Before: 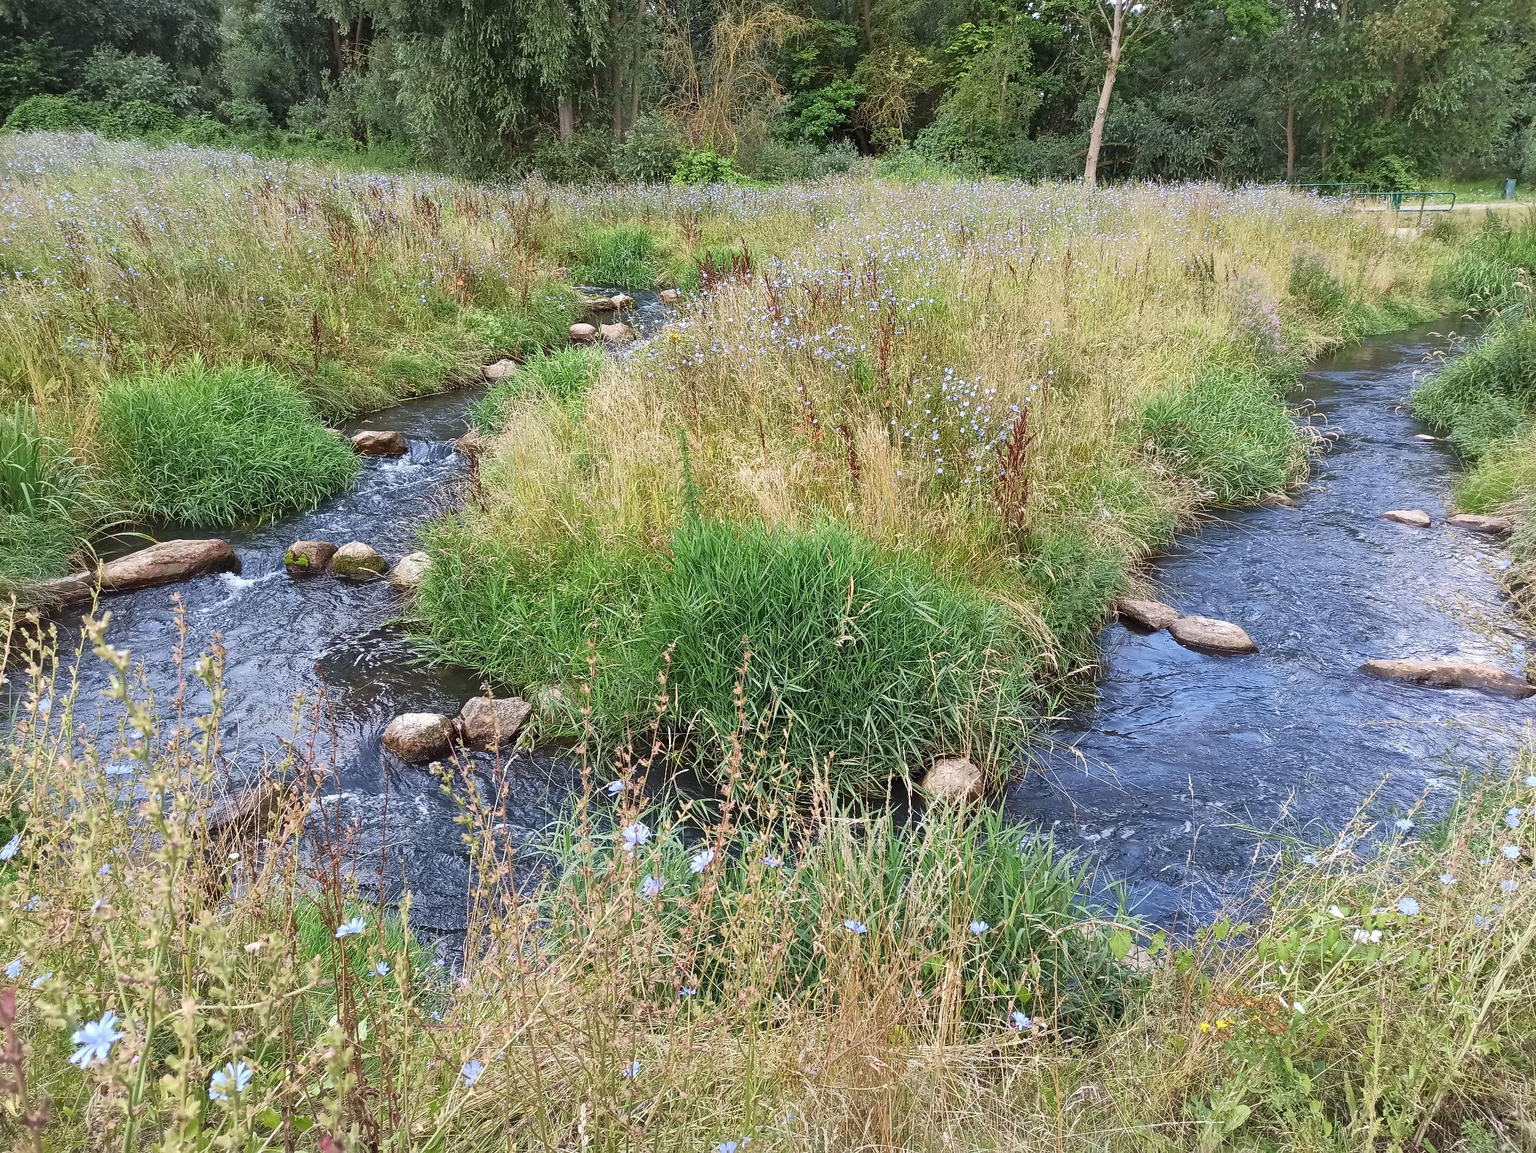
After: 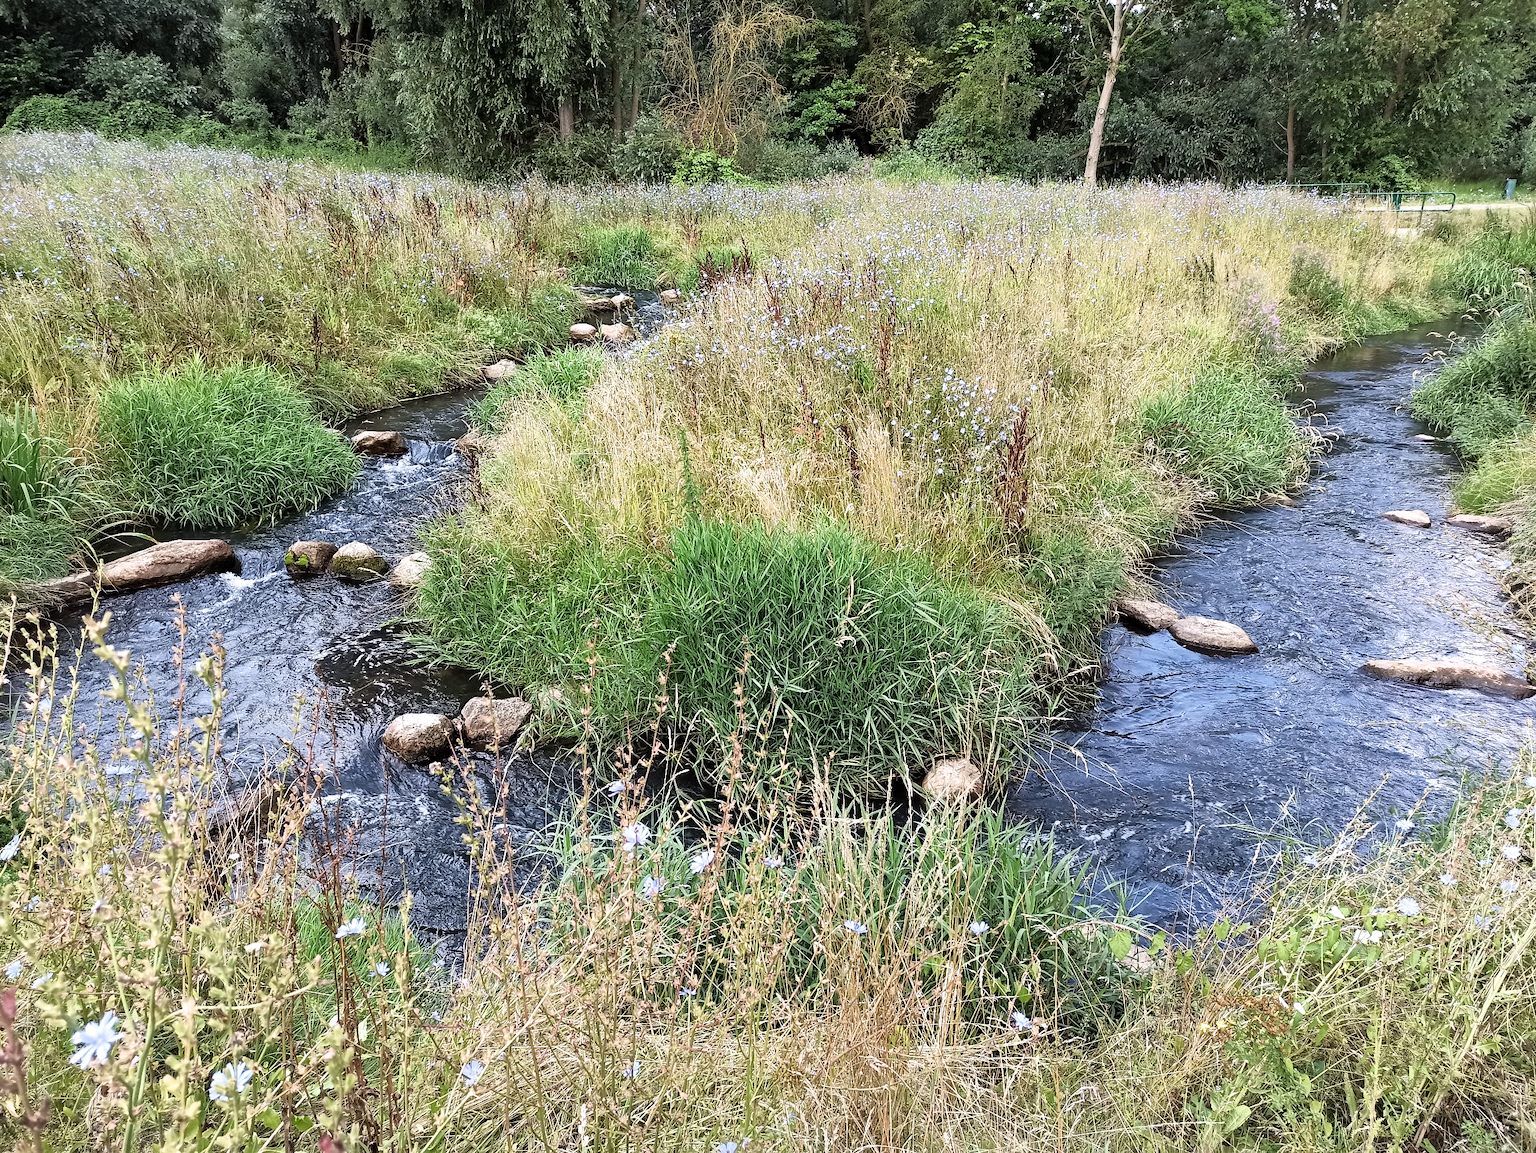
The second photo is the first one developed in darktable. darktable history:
filmic rgb: black relative exposure -8.25 EV, white relative exposure 2.2 EV, target white luminance 99.947%, hardness 7.08, latitude 74.3%, contrast 1.318, highlights saturation mix -2.41%, shadows ↔ highlights balance 30.3%
